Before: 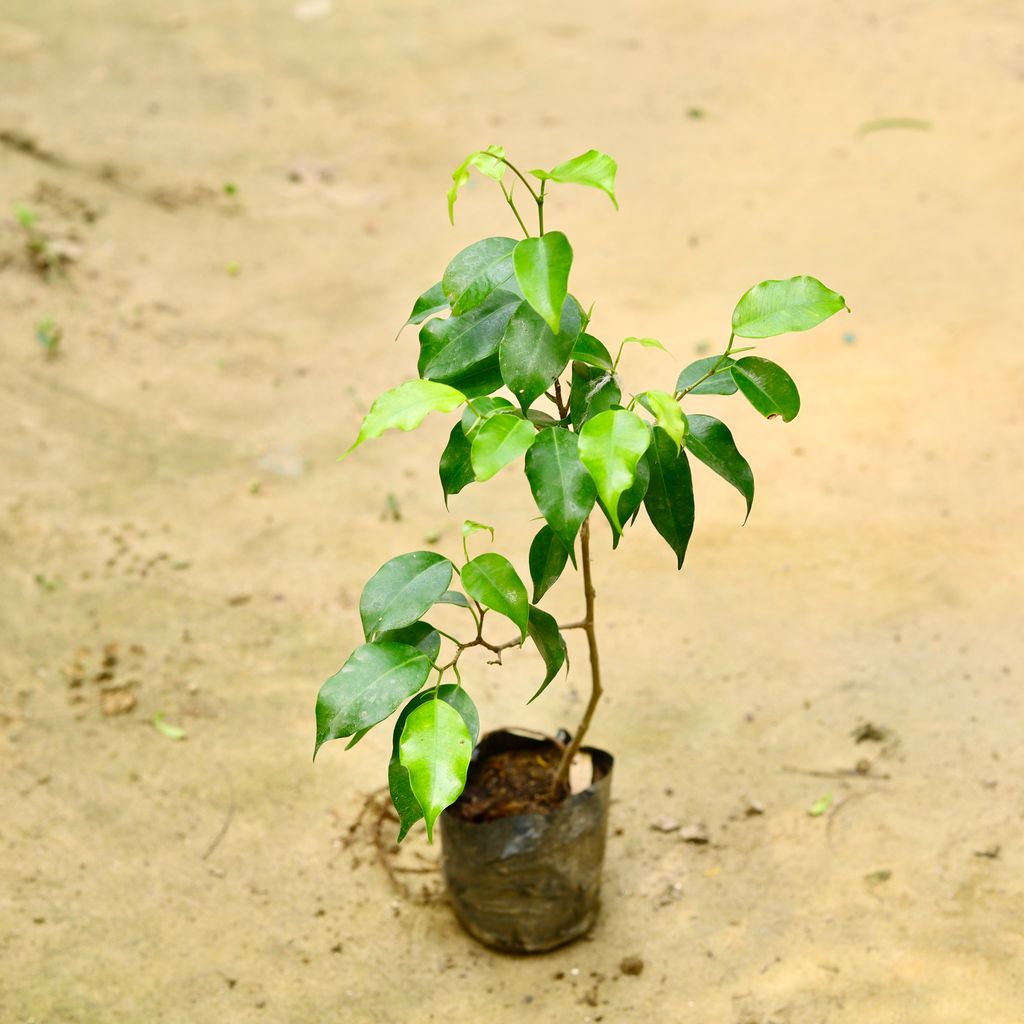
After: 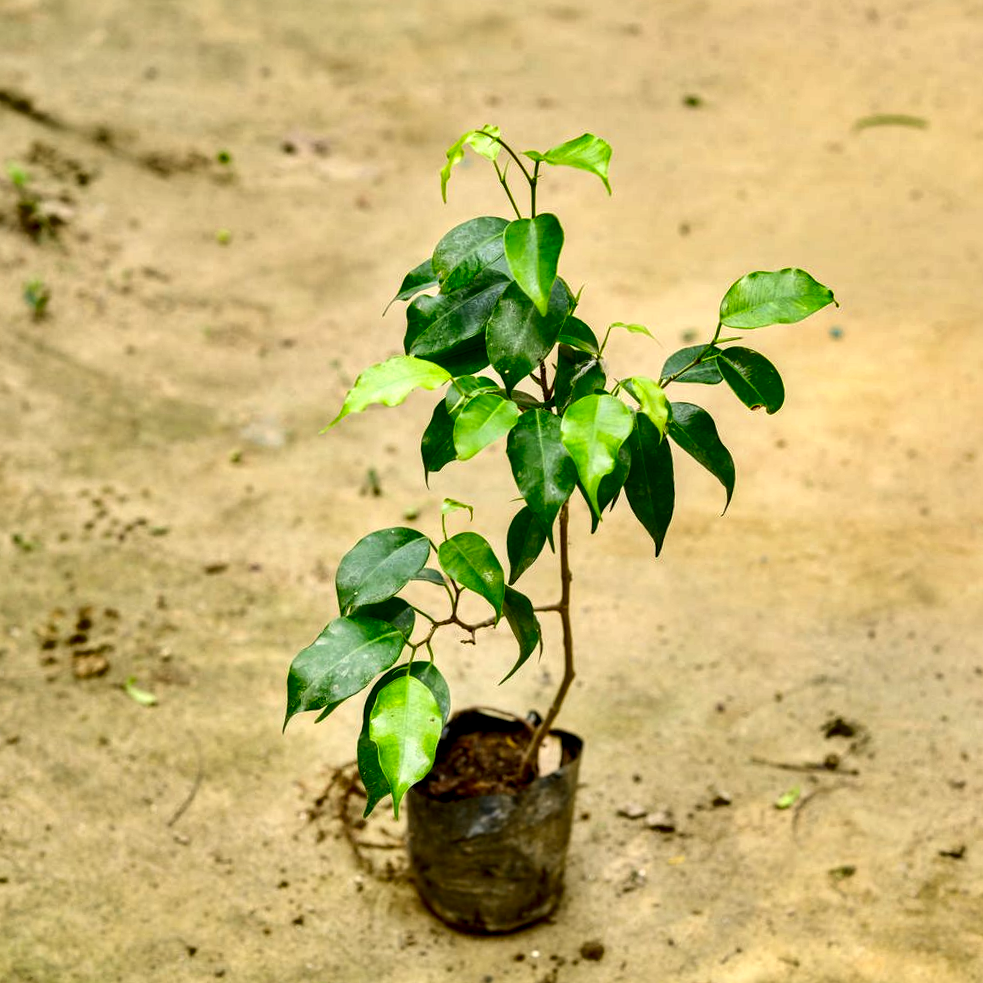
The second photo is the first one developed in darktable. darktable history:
crop and rotate: angle -2.44°
levels: levels [0, 0.498, 0.996]
shadows and highlights: low approximation 0.01, soften with gaussian
local contrast: highlights 60%, shadows 62%, detail 160%
contrast brightness saturation: contrast 0.037, saturation 0.074
